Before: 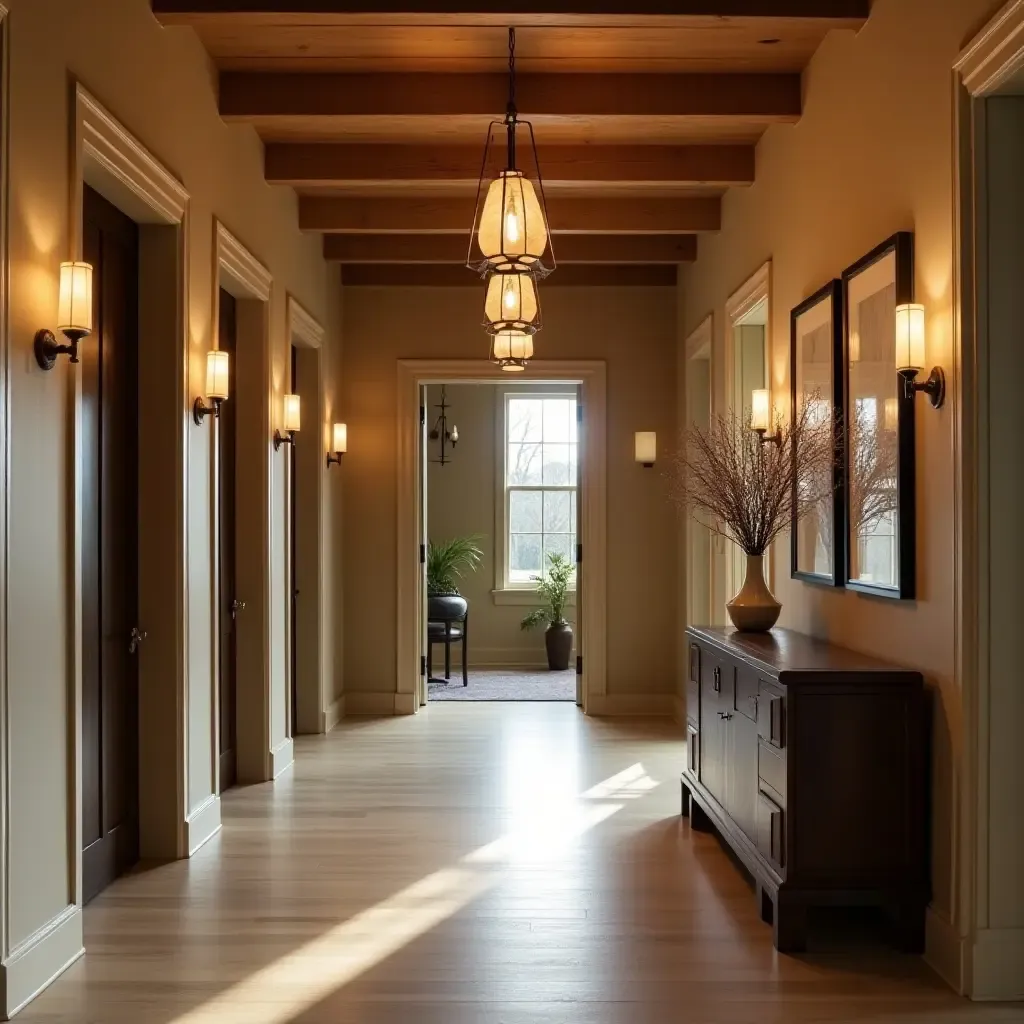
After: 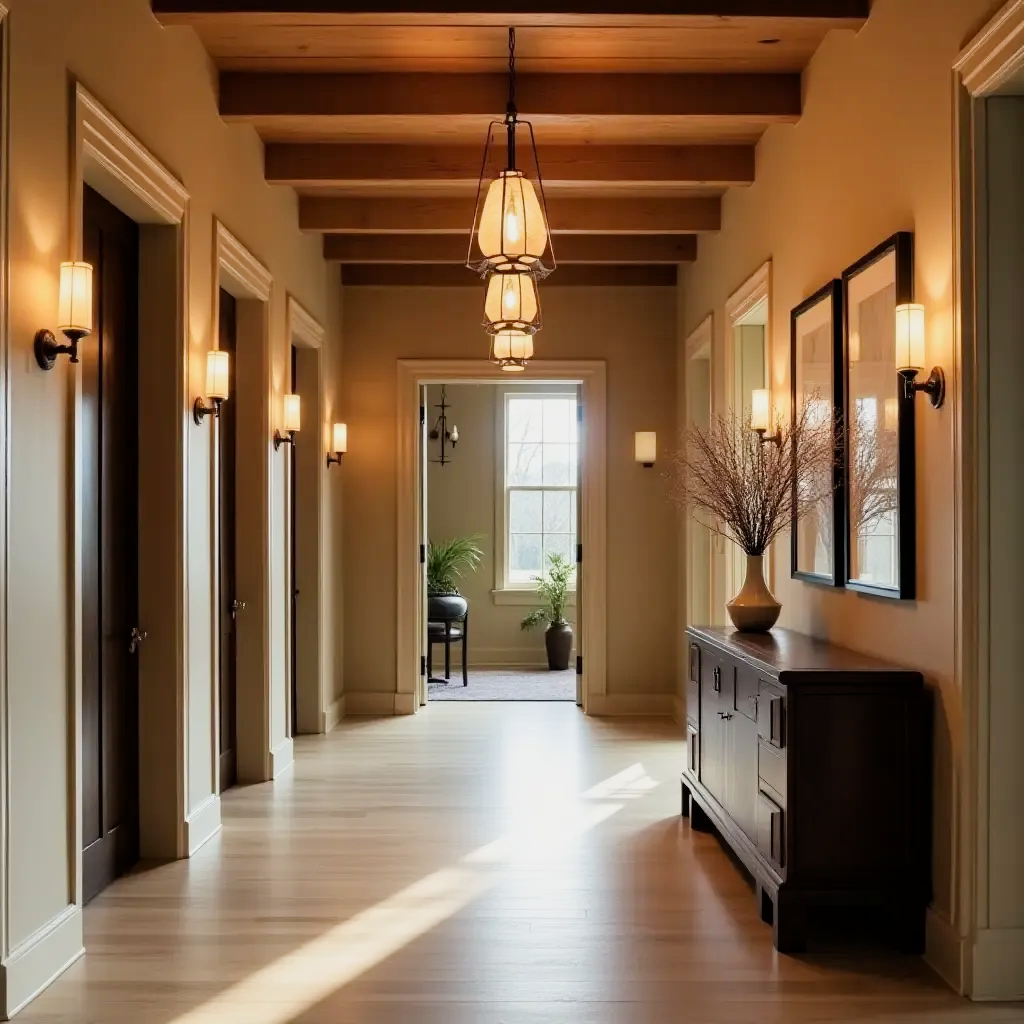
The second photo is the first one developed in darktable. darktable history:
filmic rgb: black relative exposure -7.97 EV, white relative exposure 4.05 EV, hardness 4.2
exposure: exposure 0.634 EV, compensate highlight preservation false
